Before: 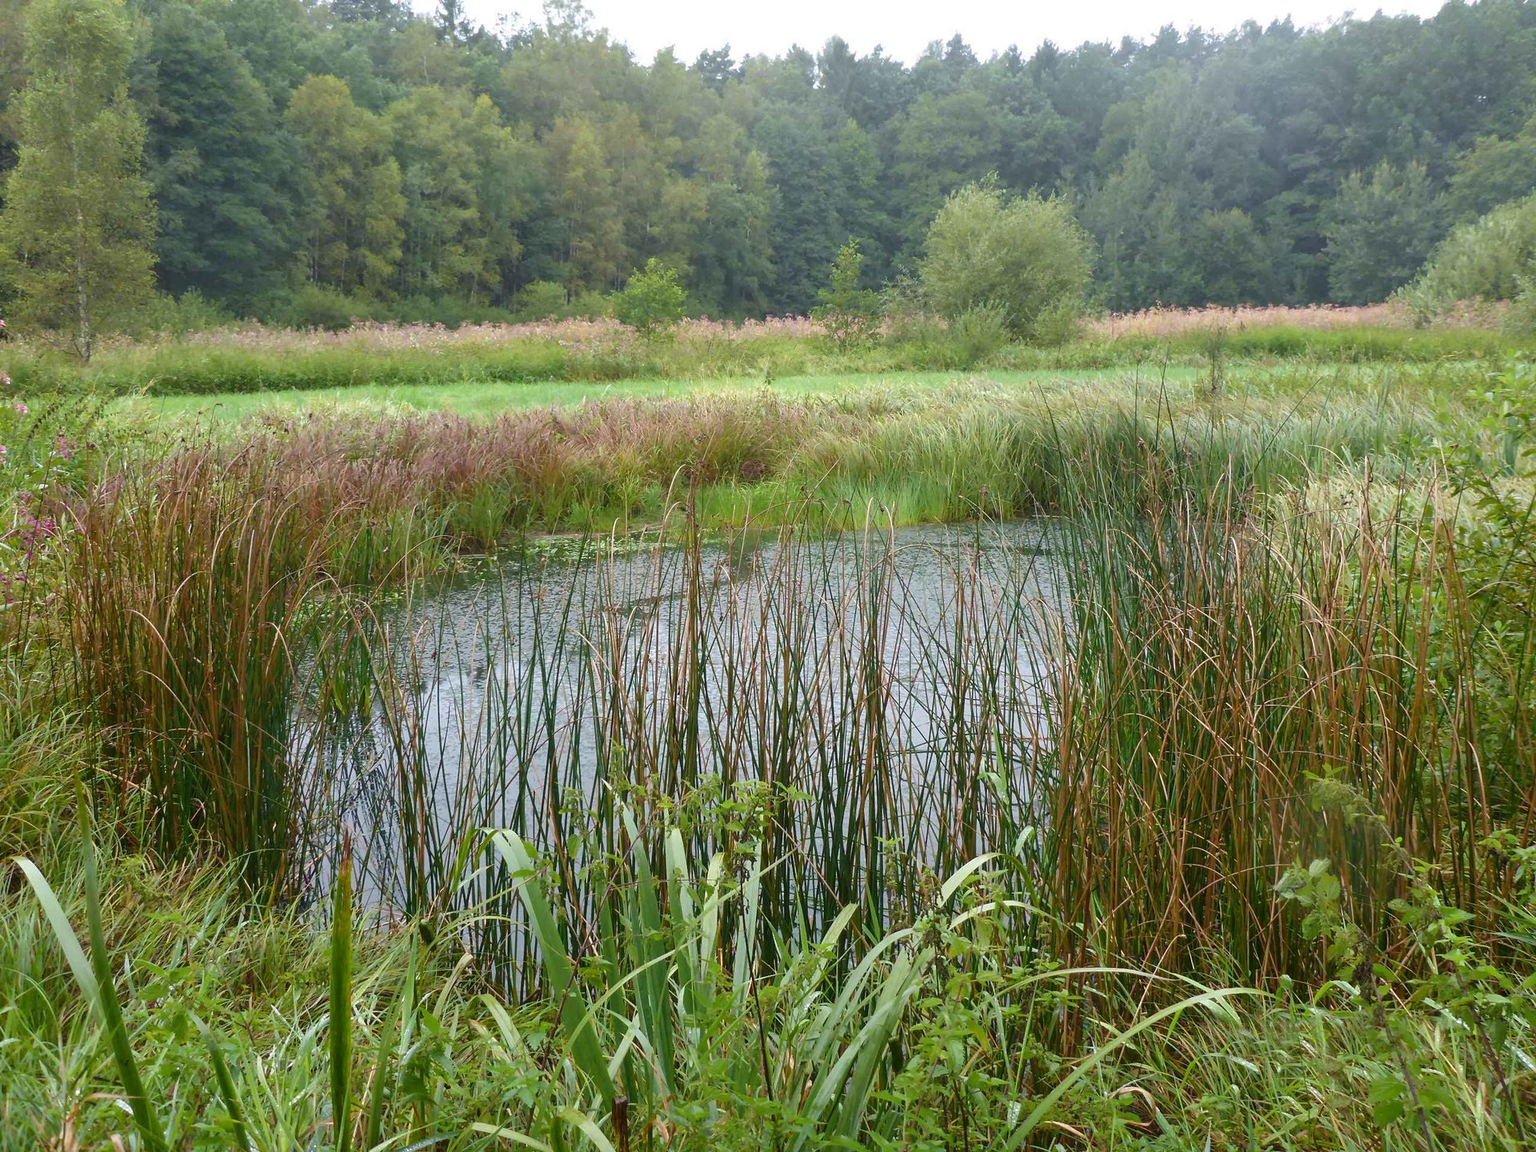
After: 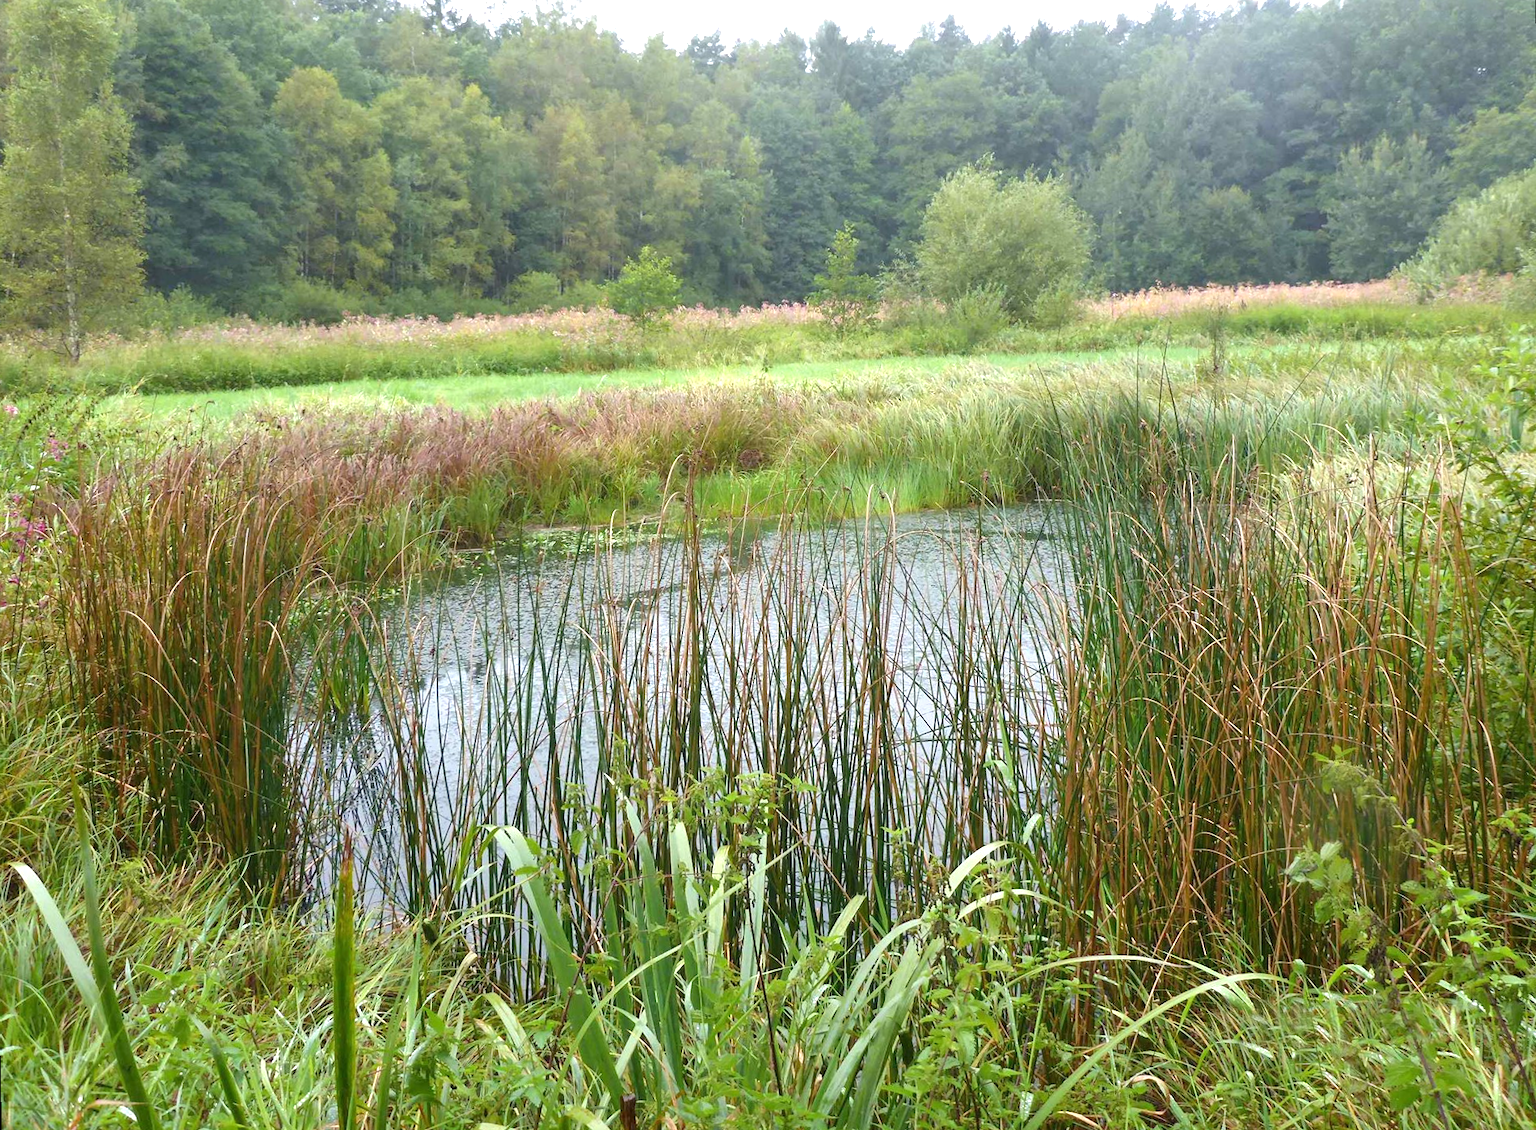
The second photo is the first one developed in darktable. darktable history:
rotate and perspective: rotation -1°, crop left 0.011, crop right 0.989, crop top 0.025, crop bottom 0.975
exposure: black level correction 0, exposure 0.6 EV, compensate exposure bias true, compensate highlight preservation false
